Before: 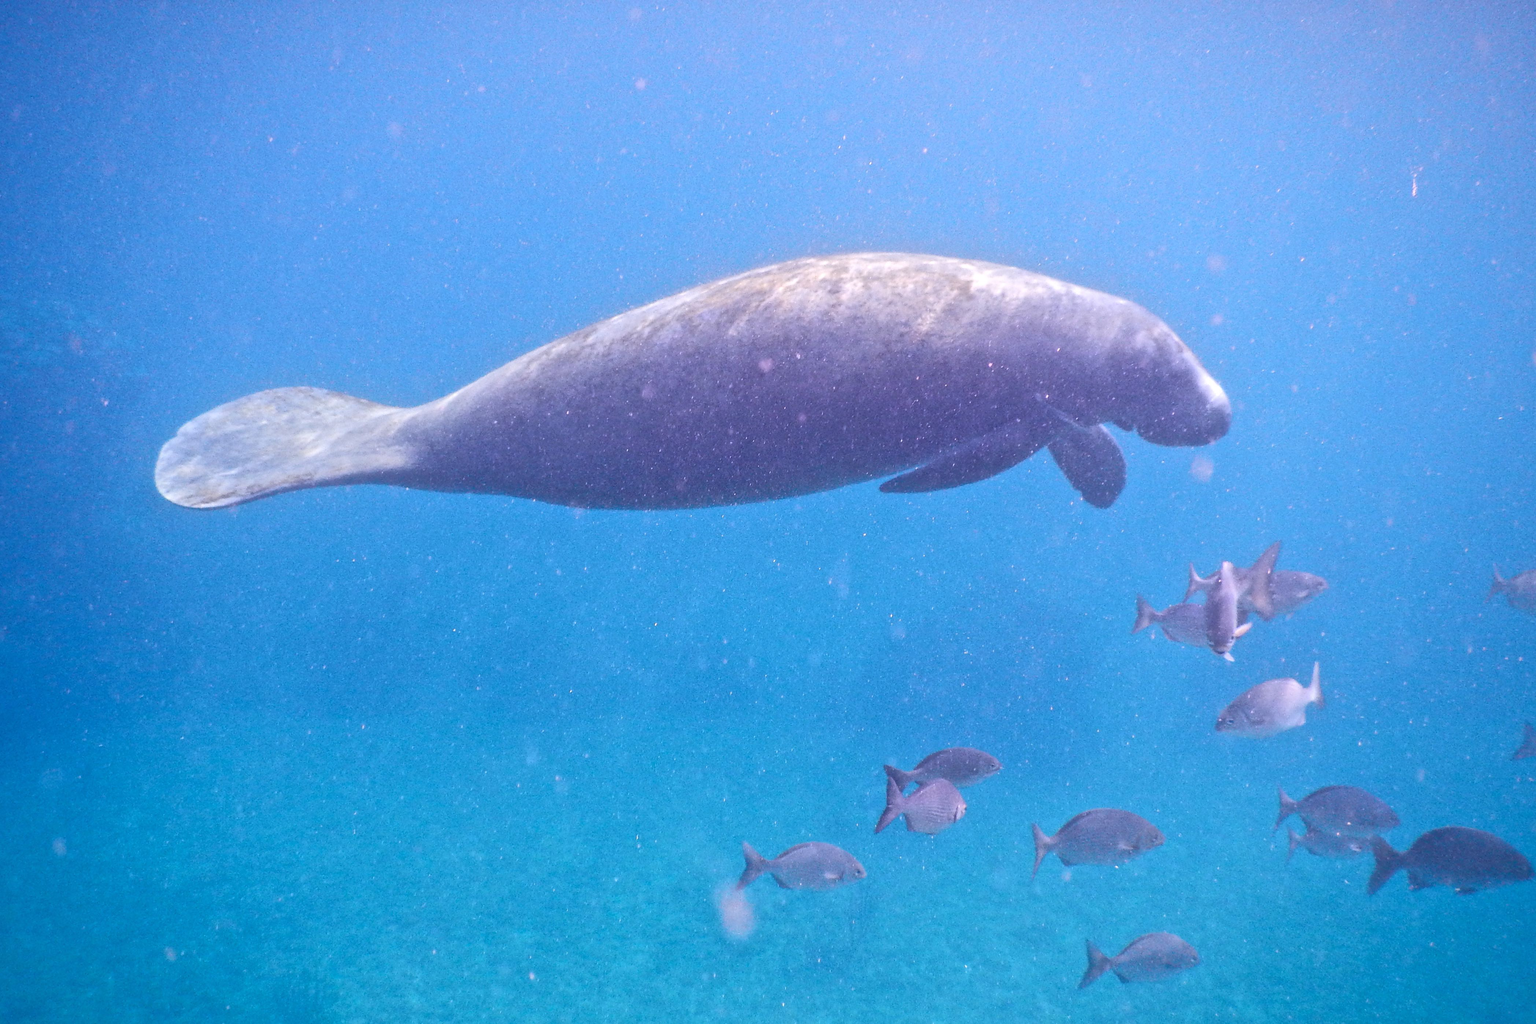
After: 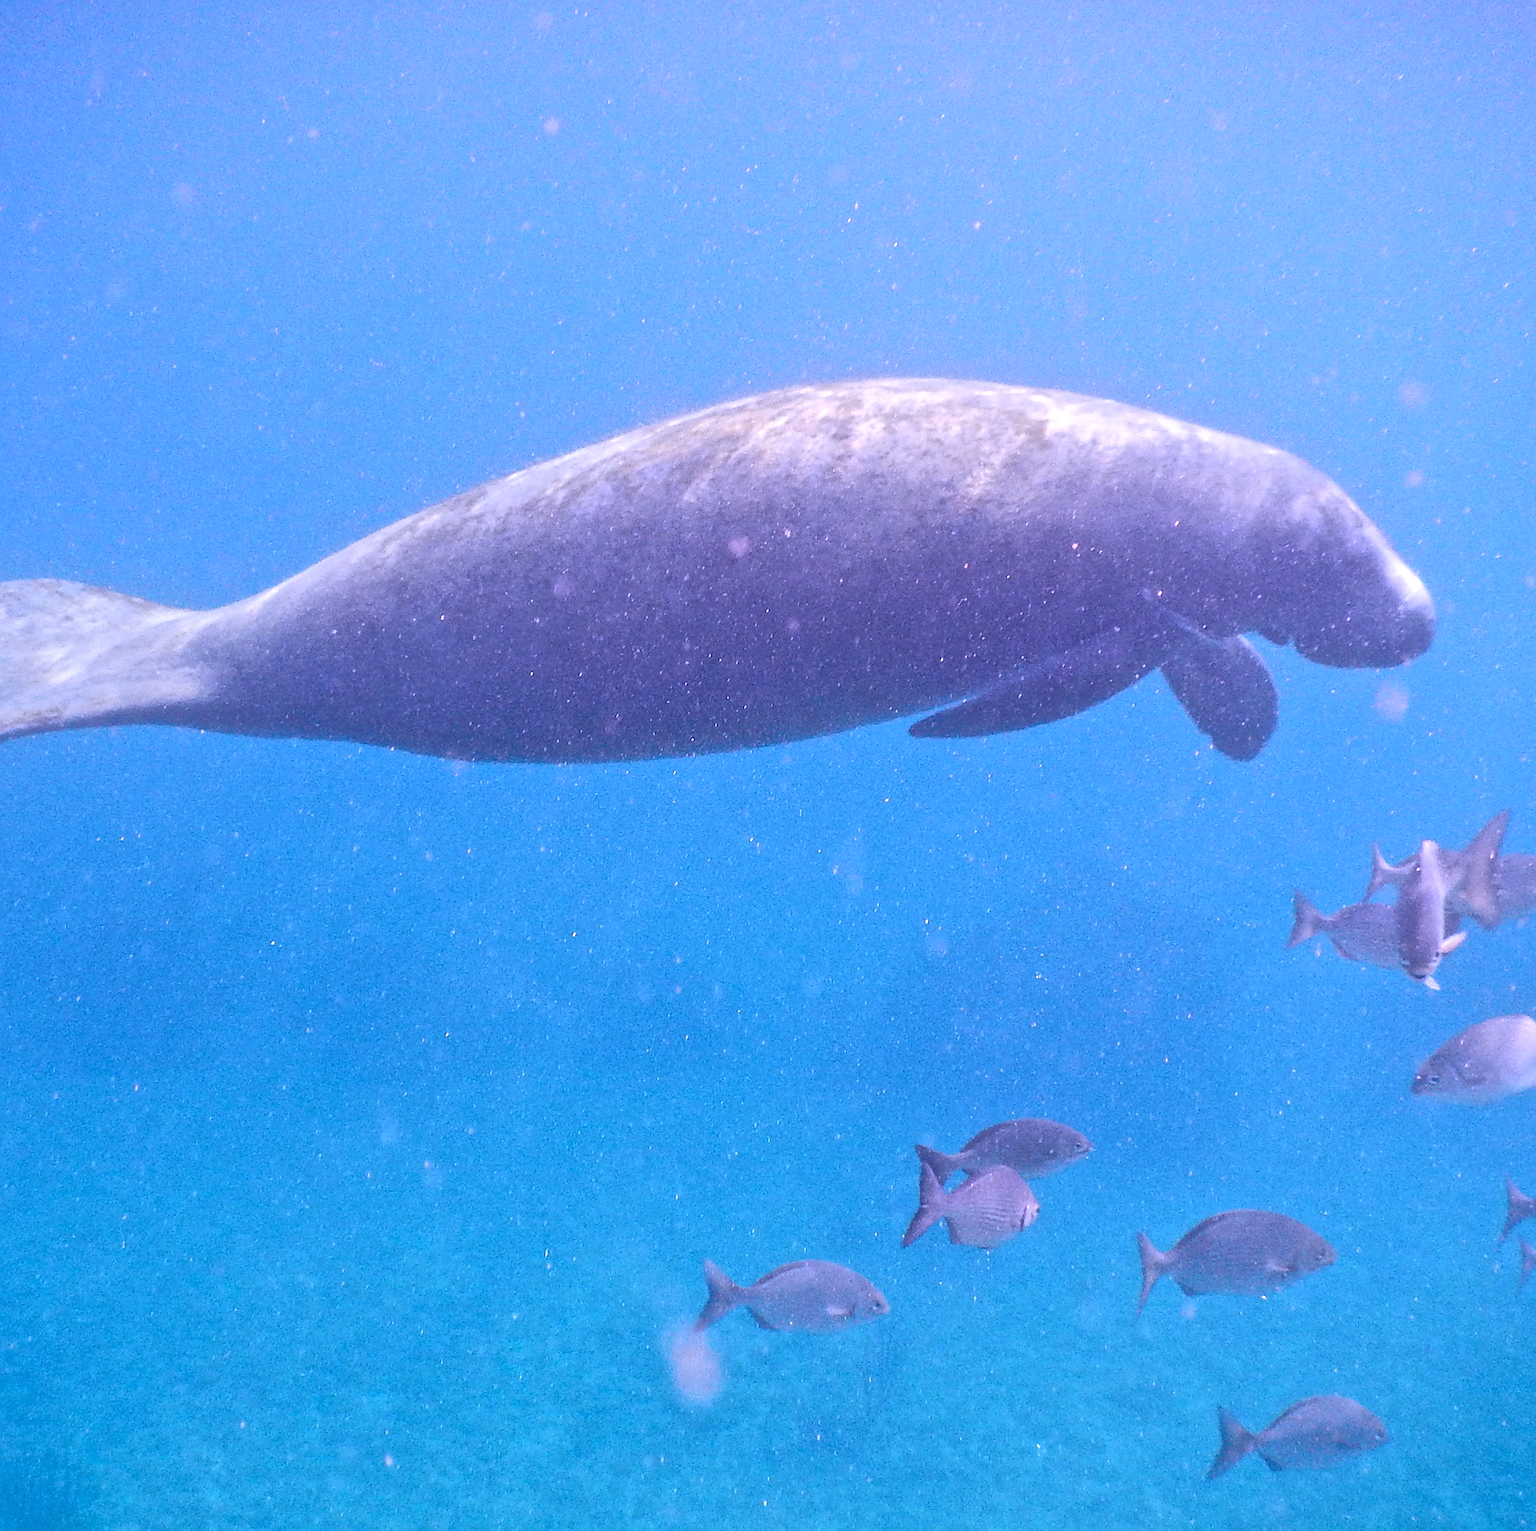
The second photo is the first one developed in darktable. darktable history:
crop and rotate: left 17.732%, right 15.423%
sharpen: on, module defaults
white balance: red 1.004, blue 1.096
